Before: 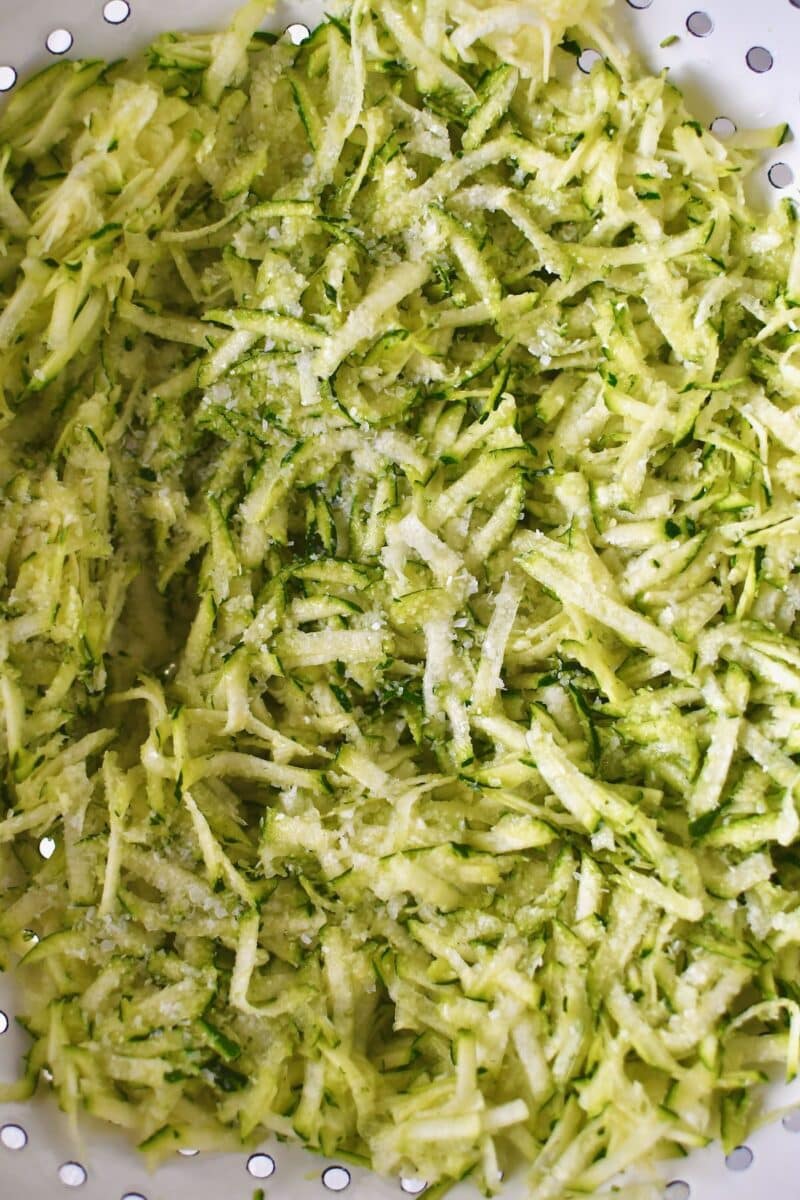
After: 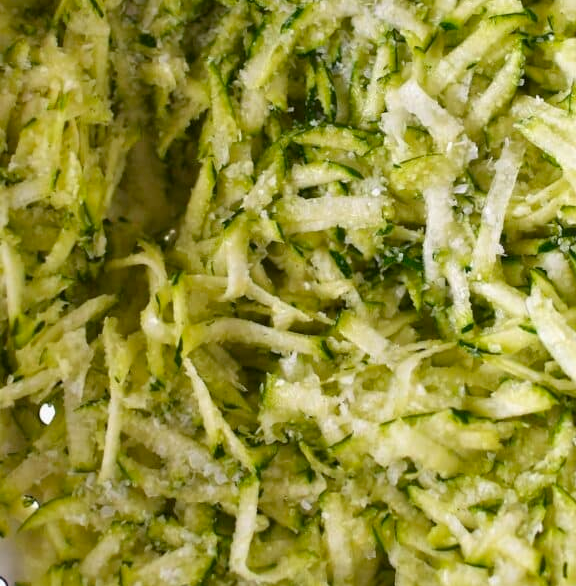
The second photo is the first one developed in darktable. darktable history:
crop: top 36.184%, right 27.984%, bottom 14.973%
